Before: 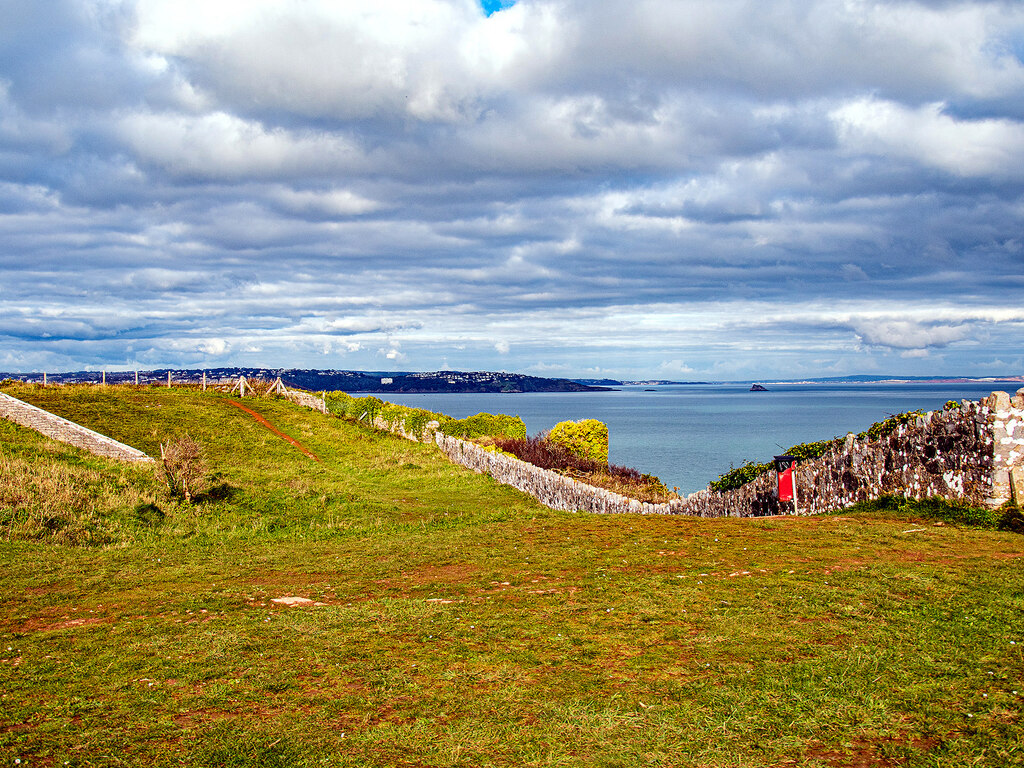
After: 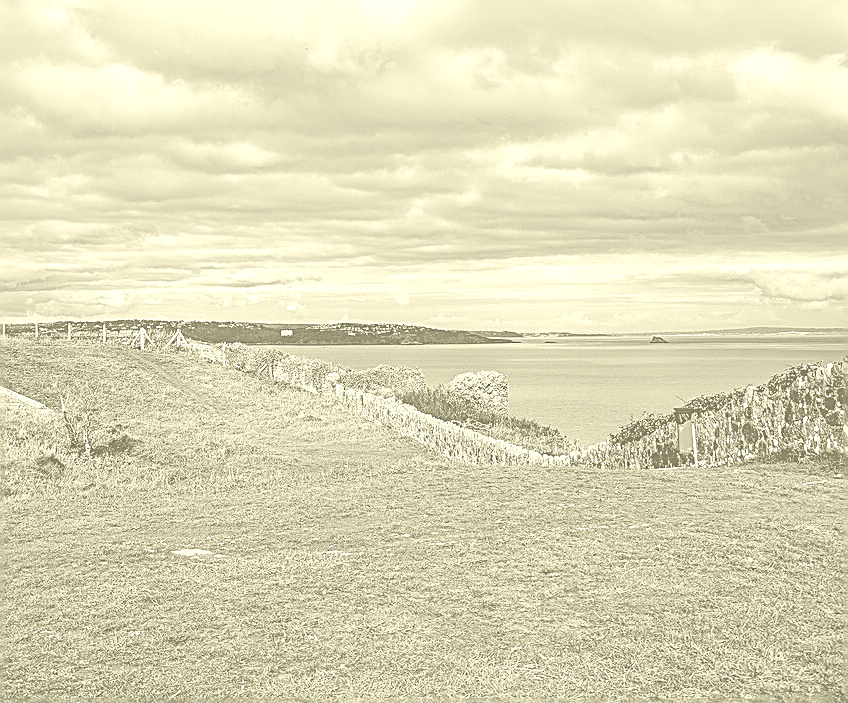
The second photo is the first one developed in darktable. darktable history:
crop: left 9.807%, top 6.259%, right 7.334%, bottom 2.177%
colorize: hue 43.2°, saturation 40%, version 1
sharpen: amount 1
